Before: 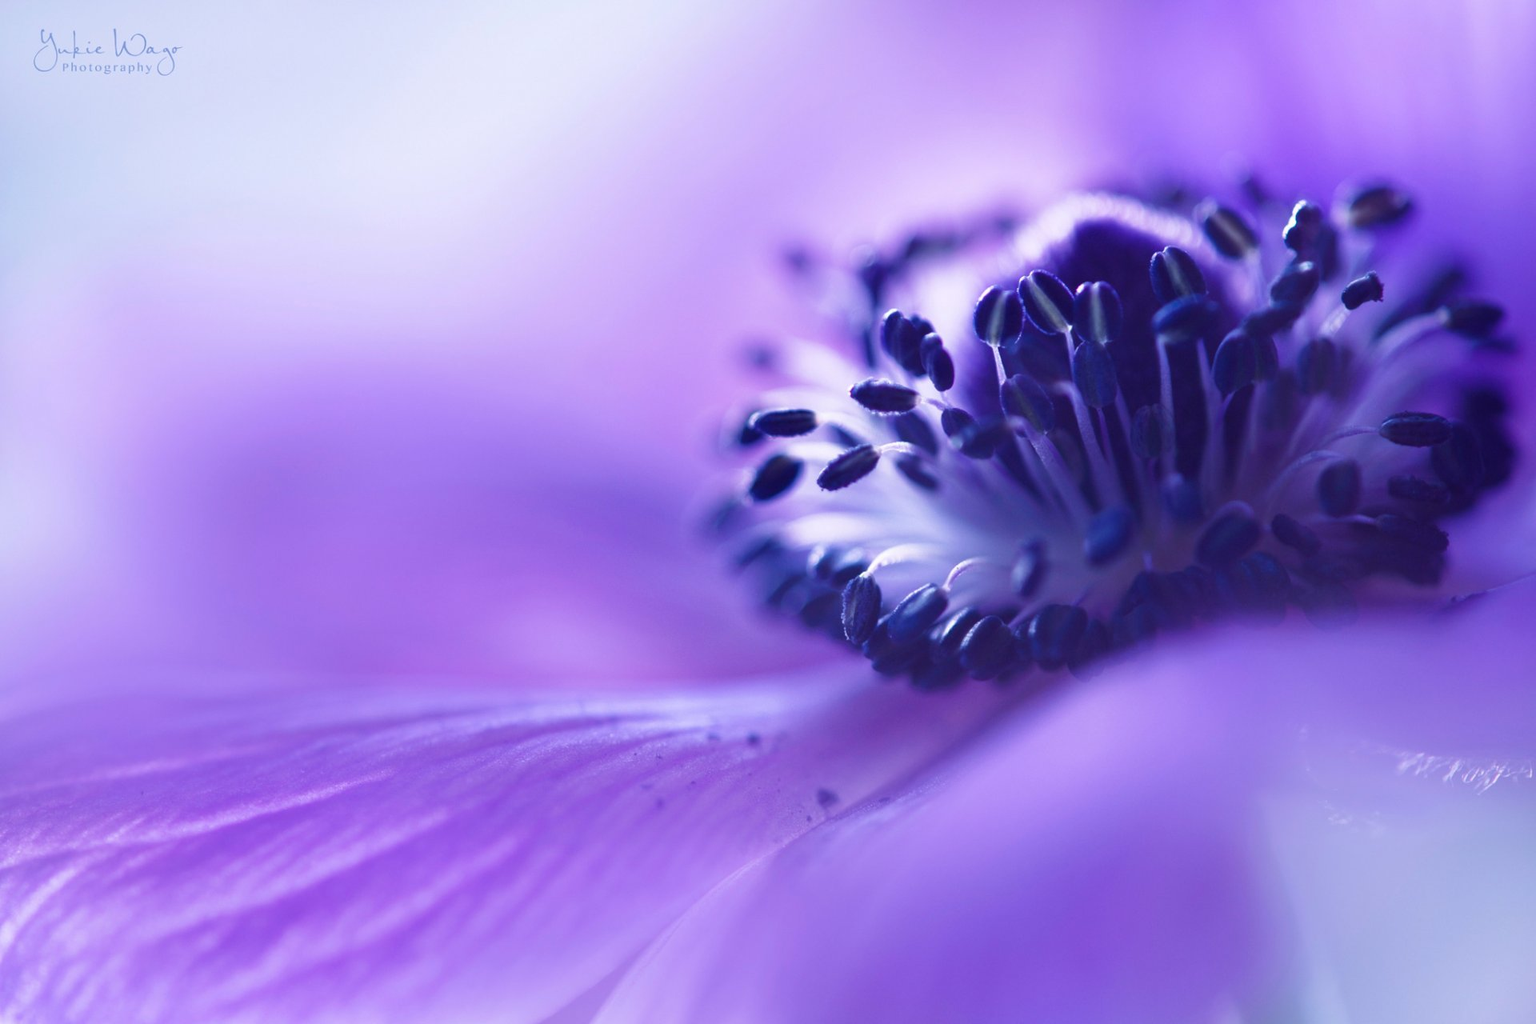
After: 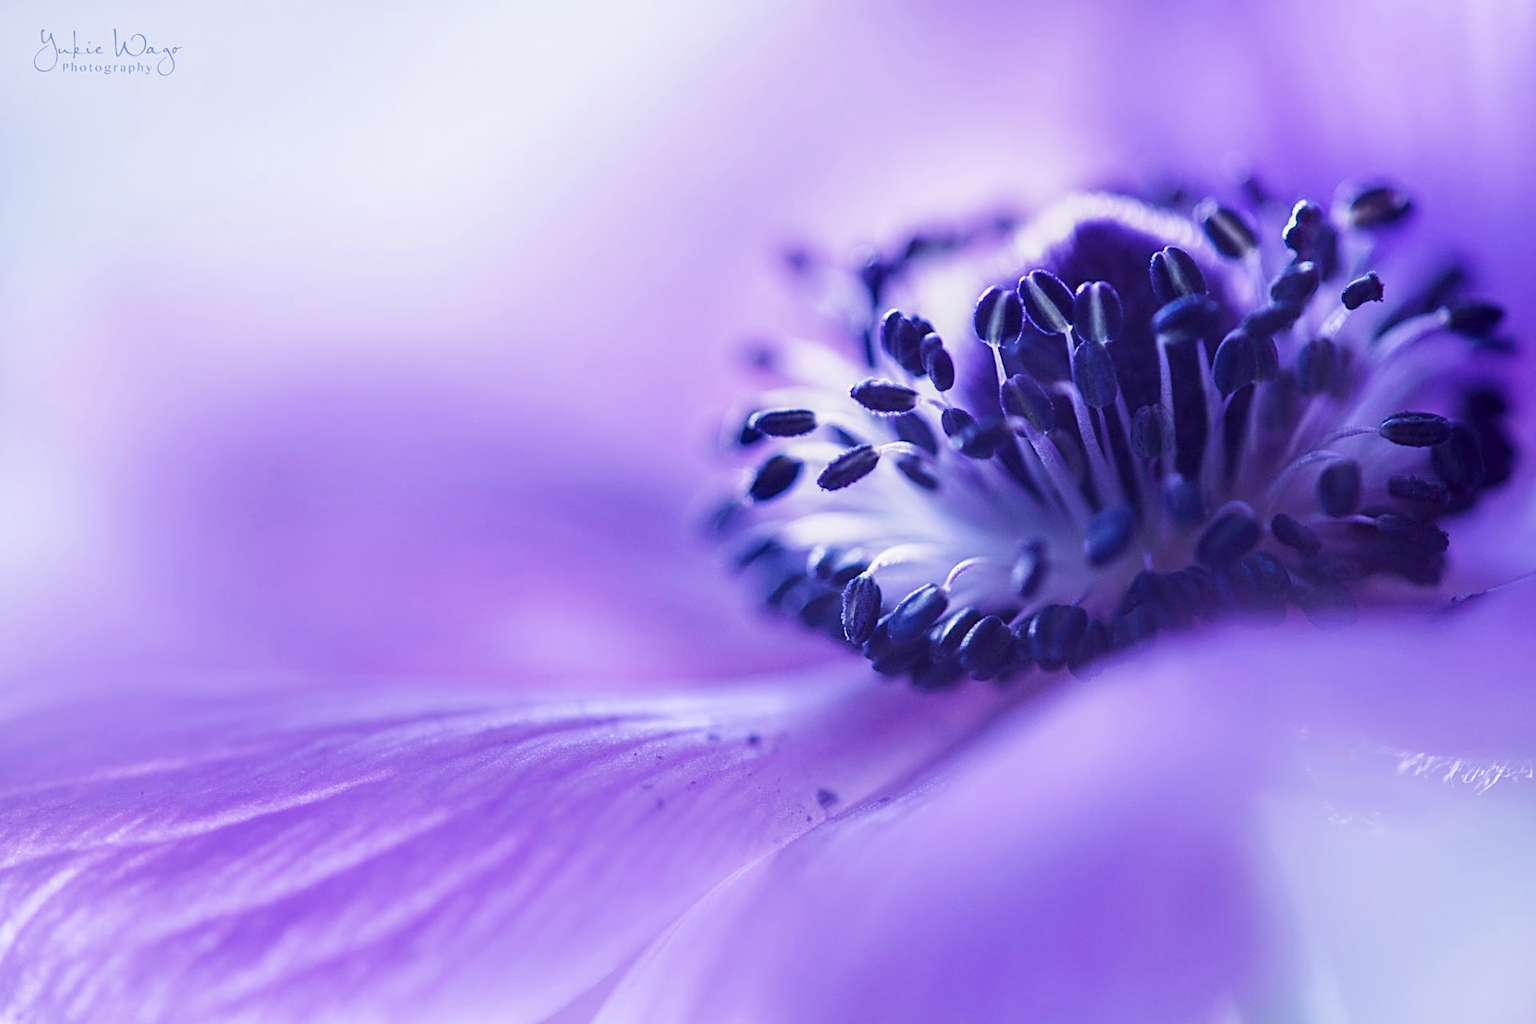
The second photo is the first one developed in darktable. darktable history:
contrast brightness saturation: saturation -0.054
sharpen: radius 2.541, amount 0.637
filmic rgb: black relative exposure -7.97 EV, white relative exposure 4.02 EV, hardness 4.13, latitude 49.74%, contrast 1.101
local contrast: on, module defaults
exposure: exposure 0.601 EV, compensate highlight preservation false
